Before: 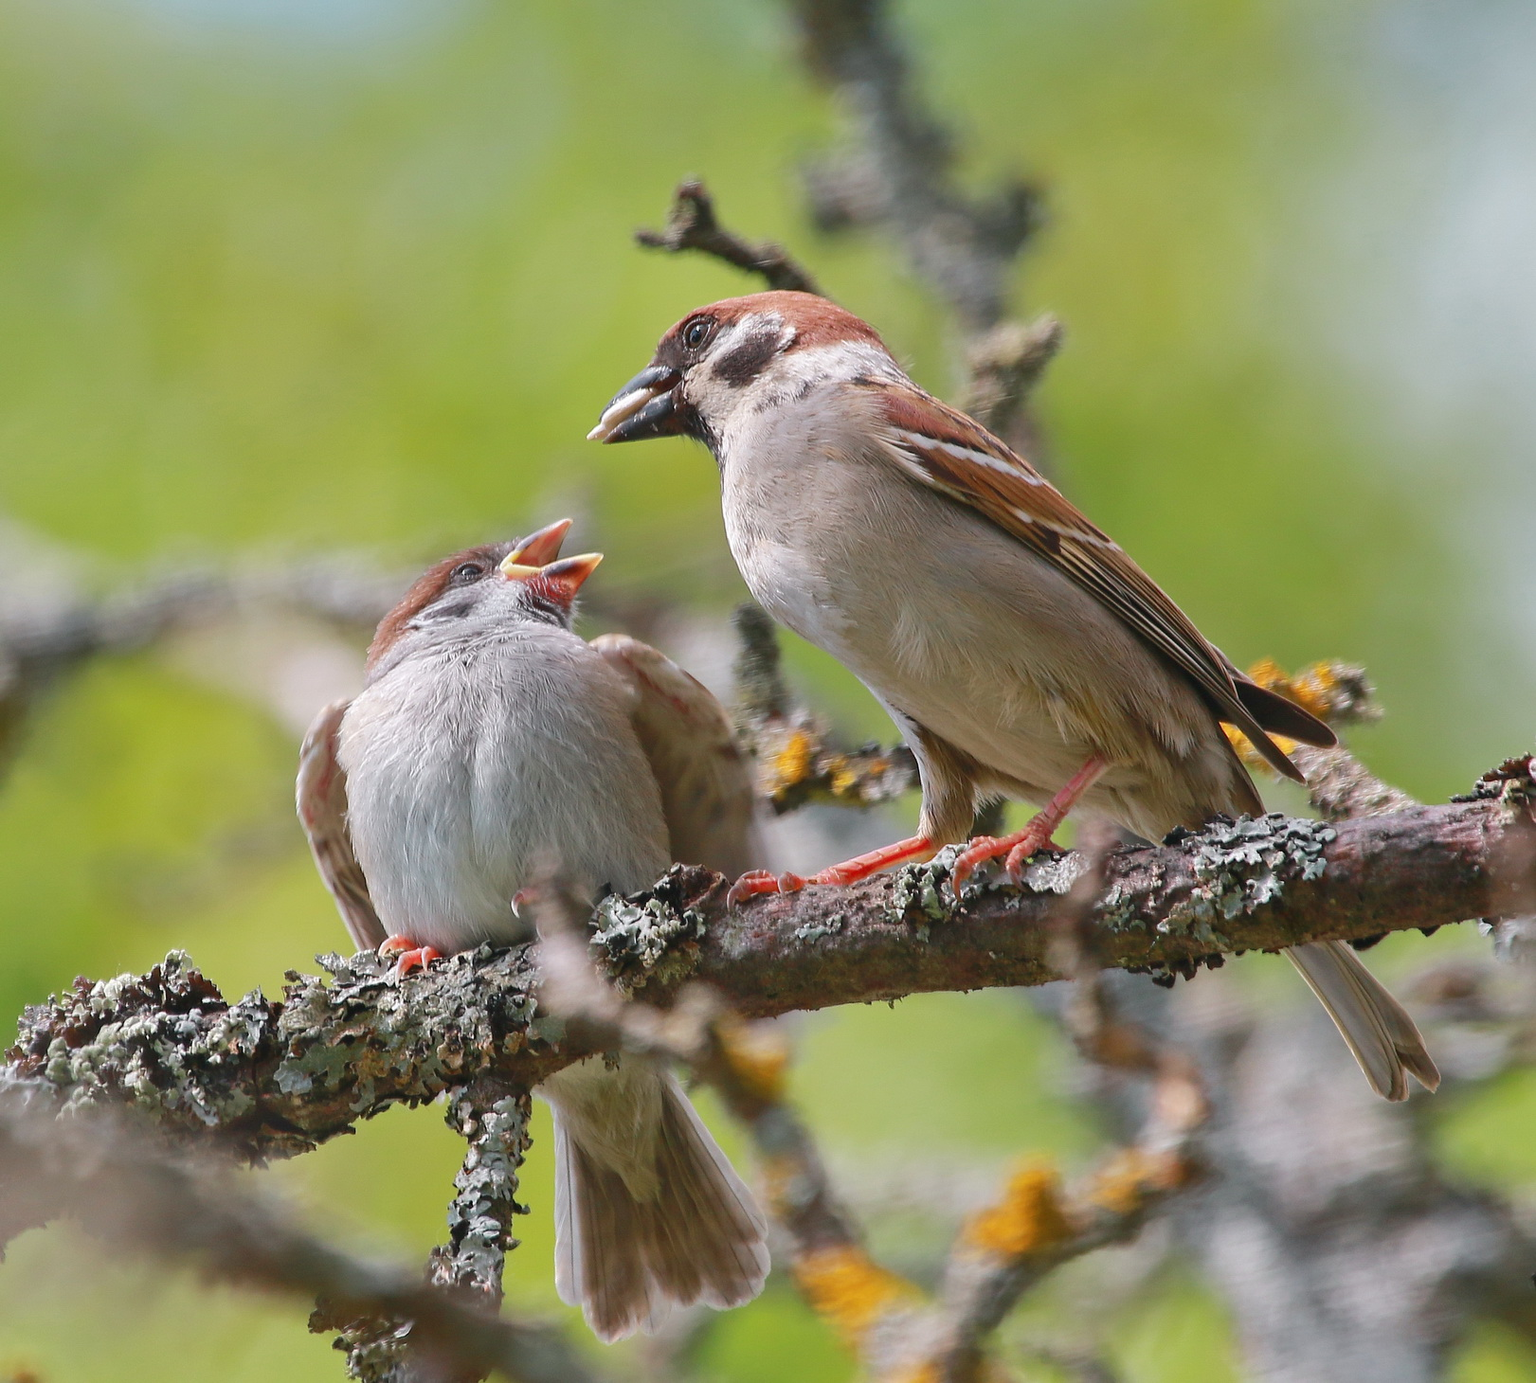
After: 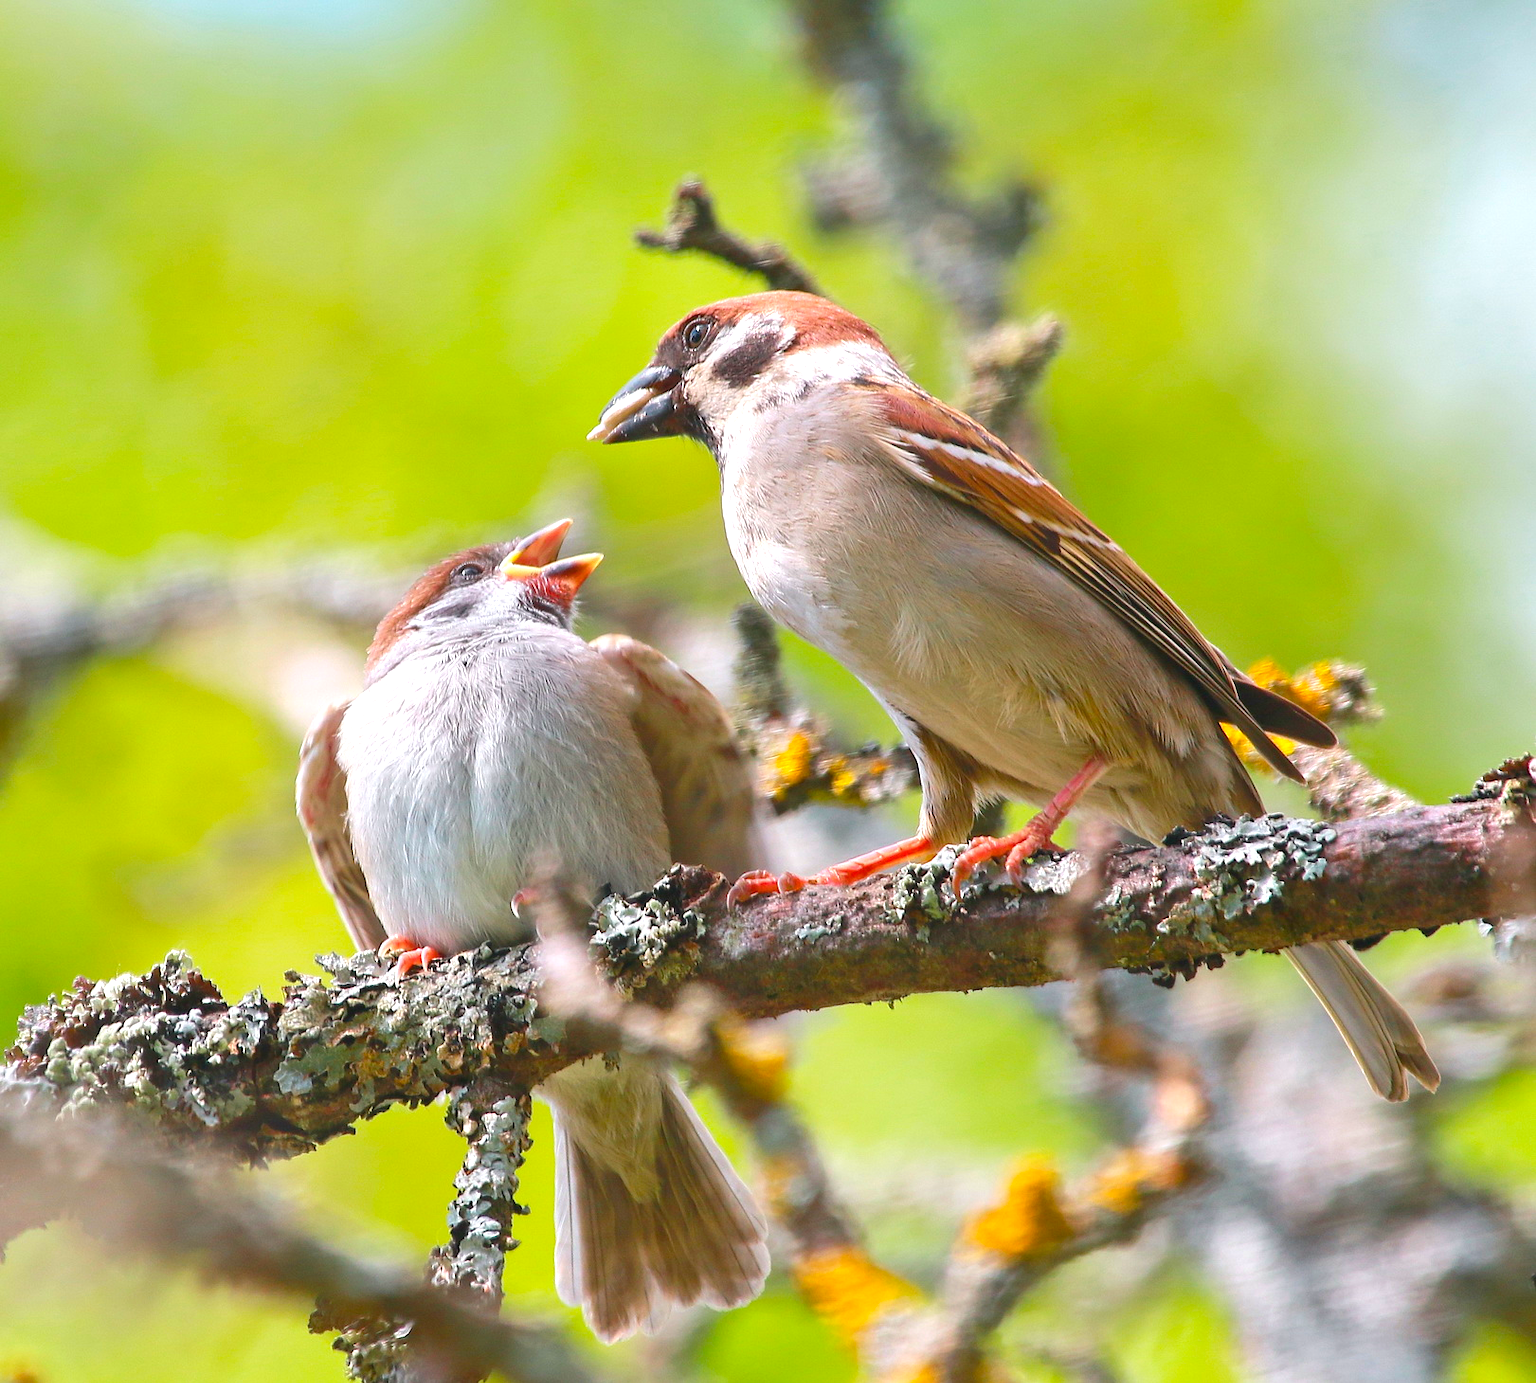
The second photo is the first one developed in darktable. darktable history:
color balance rgb: linear chroma grading › global chroma 9.31%, global vibrance 41.49%
exposure: black level correction 0, exposure 0.7 EV, compensate exposure bias true, compensate highlight preservation false
